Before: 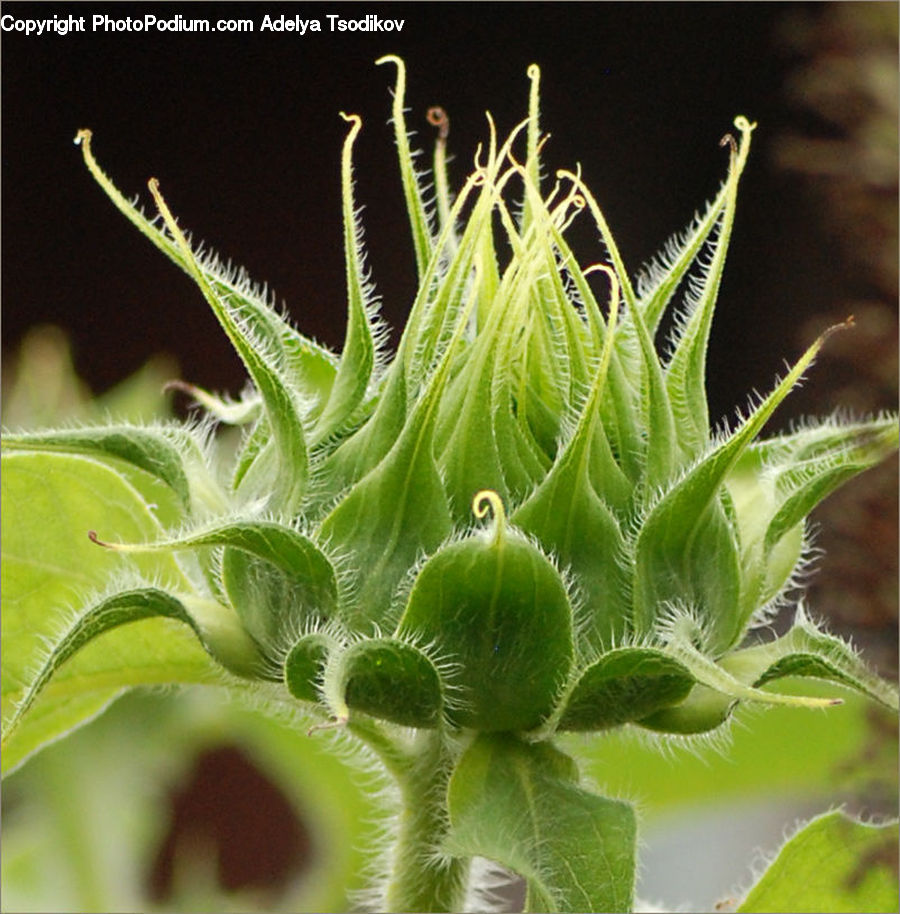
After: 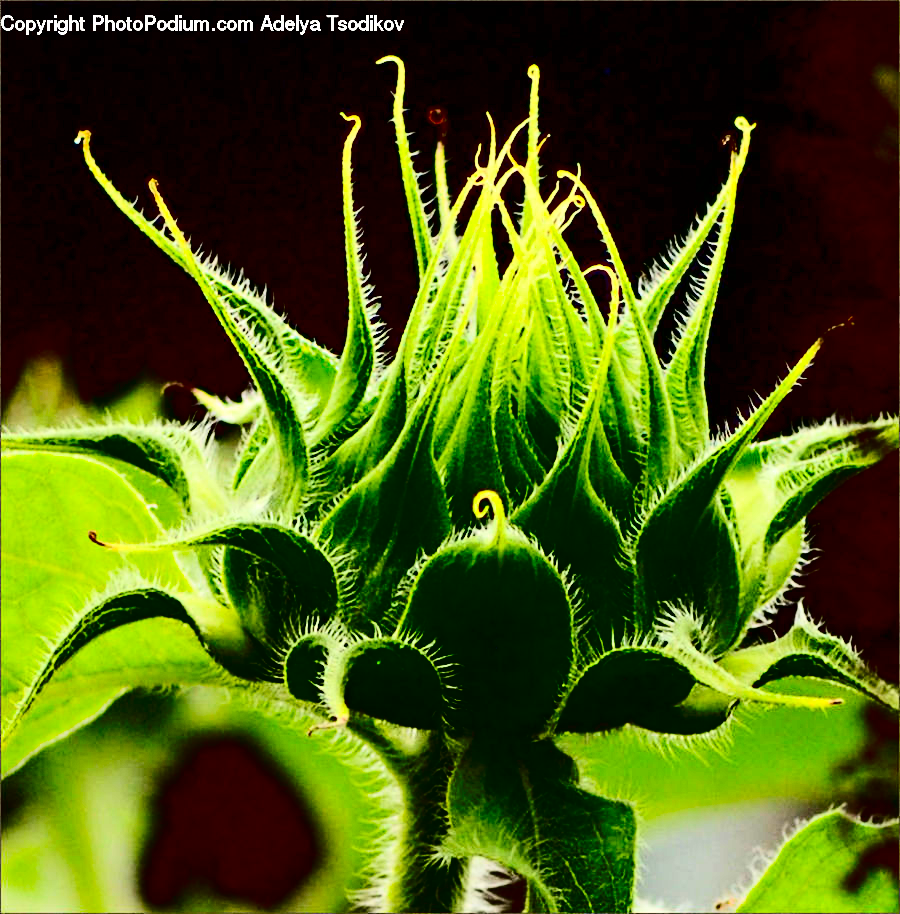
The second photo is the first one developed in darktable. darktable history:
contrast brightness saturation: contrast 0.778, brightness -0.985, saturation 0.999
